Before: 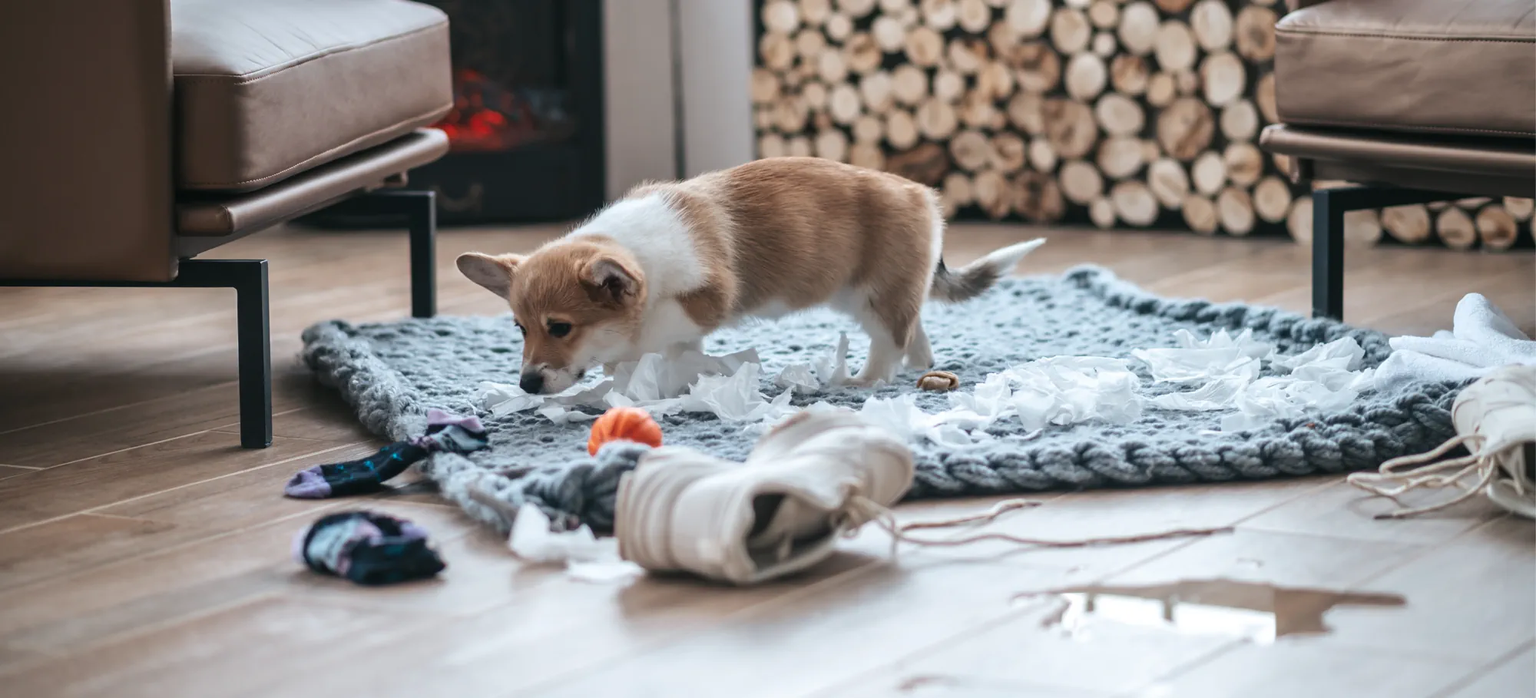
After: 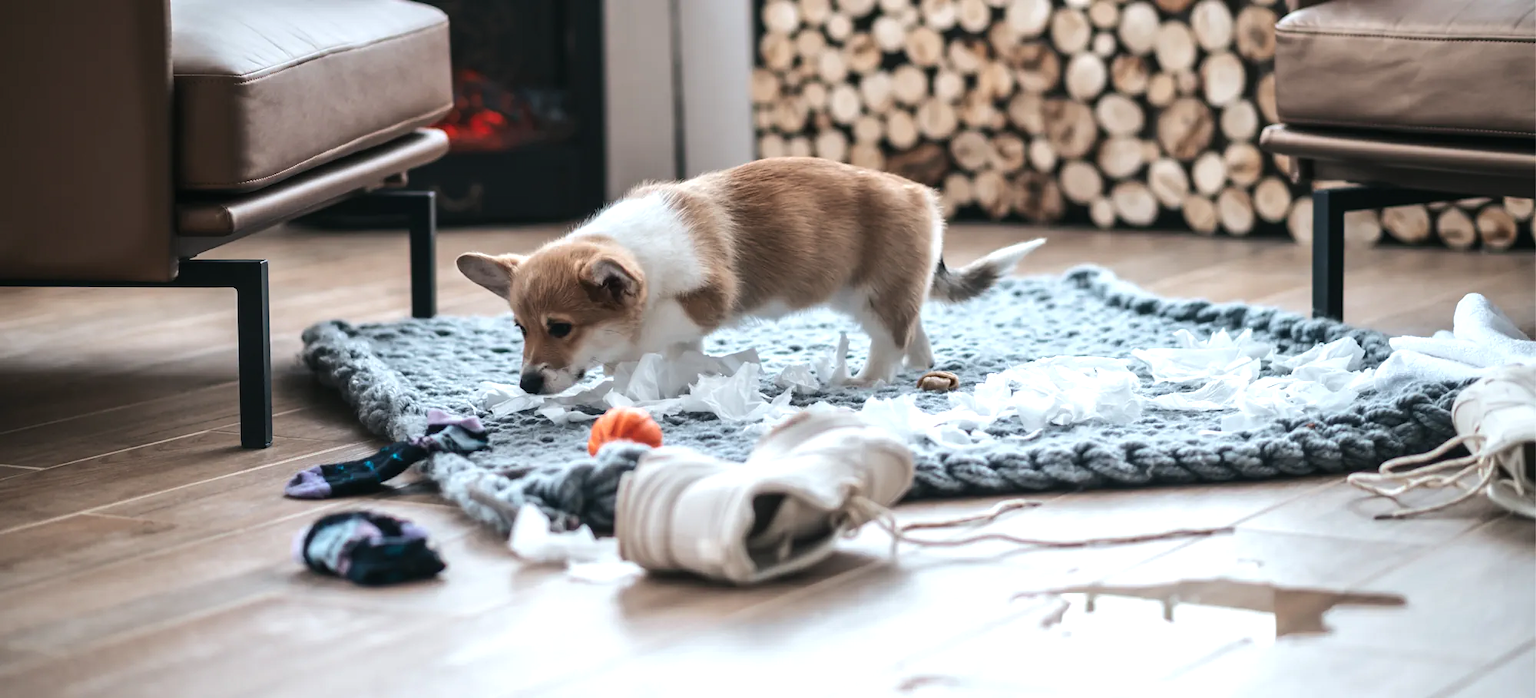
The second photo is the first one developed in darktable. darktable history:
tone equalizer: -8 EV -0.406 EV, -7 EV -0.429 EV, -6 EV -0.335 EV, -5 EV -0.215 EV, -3 EV 0.232 EV, -2 EV 0.315 EV, -1 EV 0.401 EV, +0 EV 0.447 EV, edges refinement/feathering 500, mask exposure compensation -1.57 EV, preserve details no
